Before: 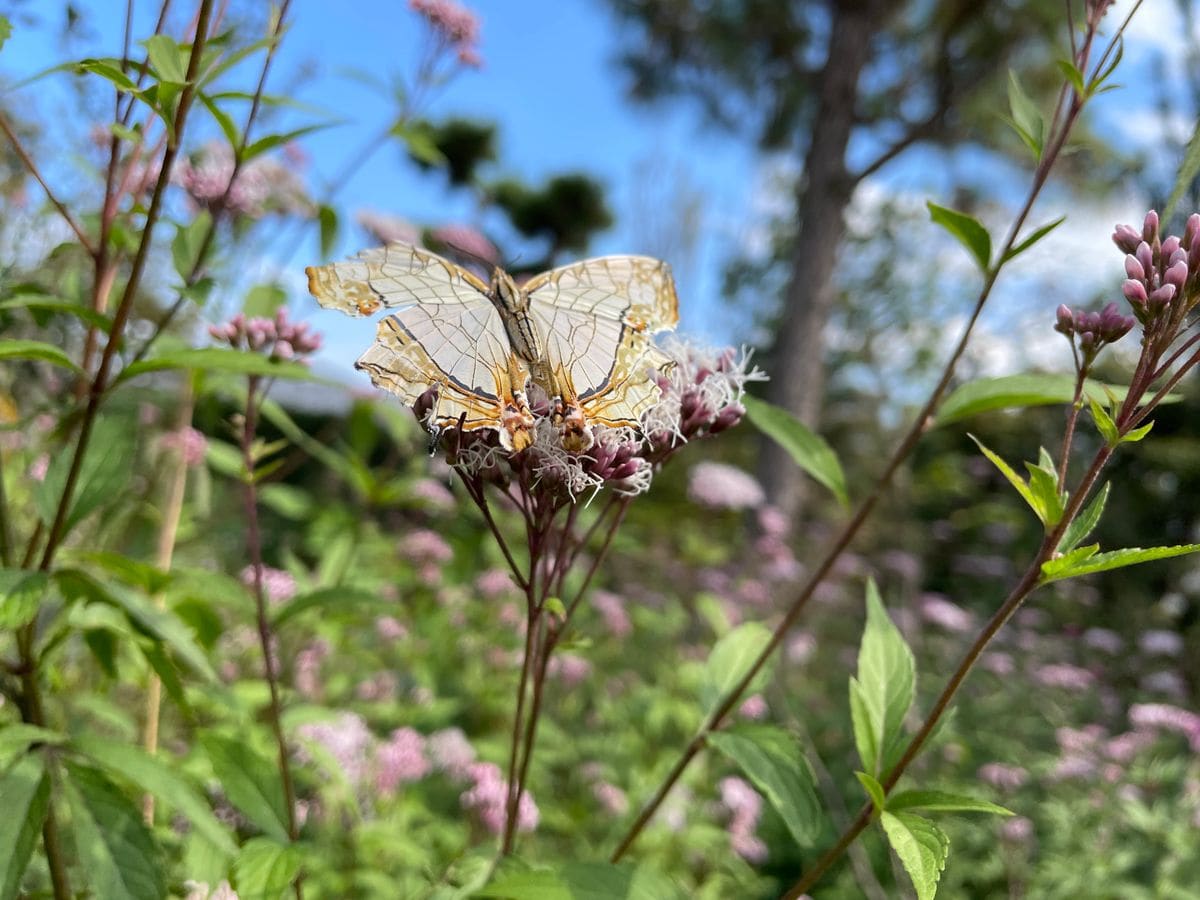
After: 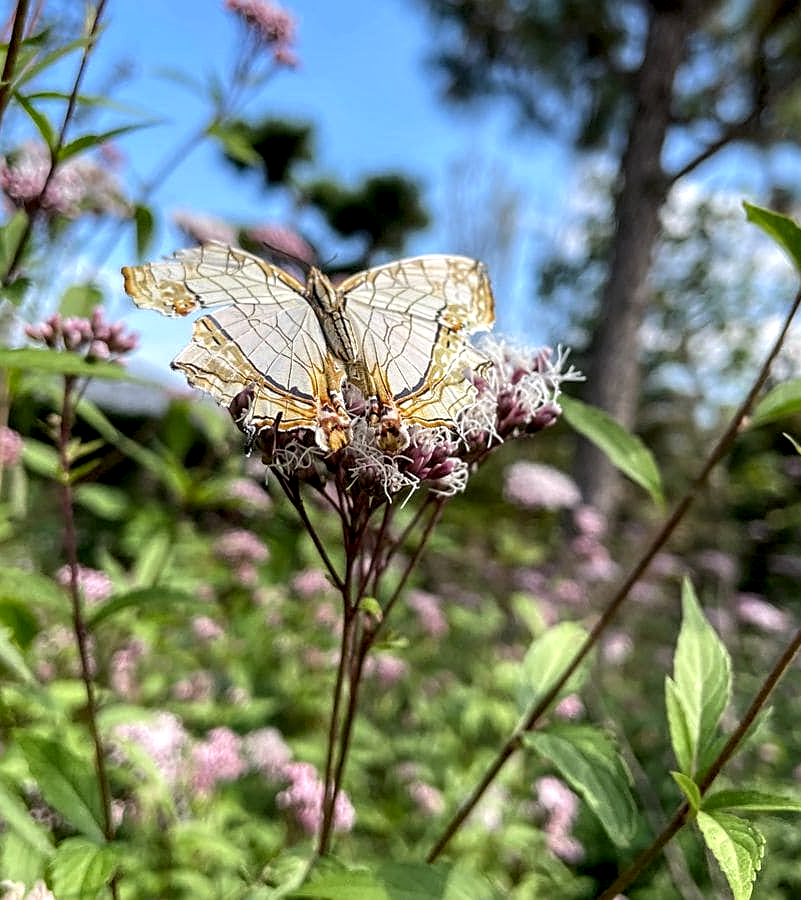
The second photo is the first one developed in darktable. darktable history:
sharpen: on, module defaults
crop: left 15.393%, right 17.811%
local contrast: detail 155%
